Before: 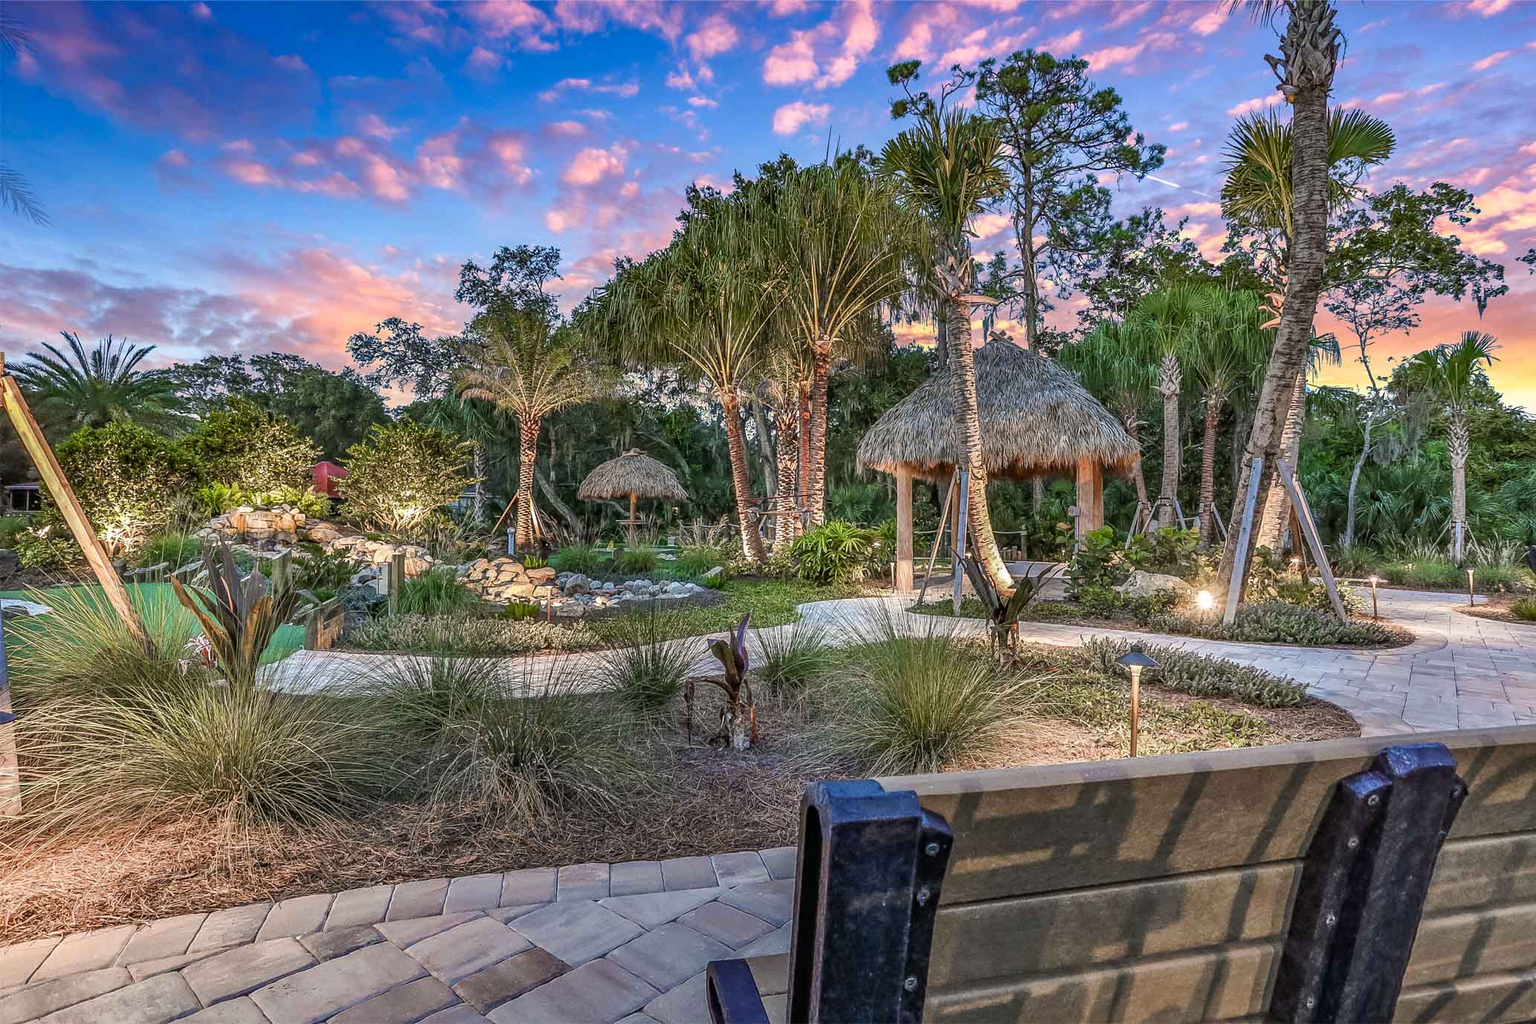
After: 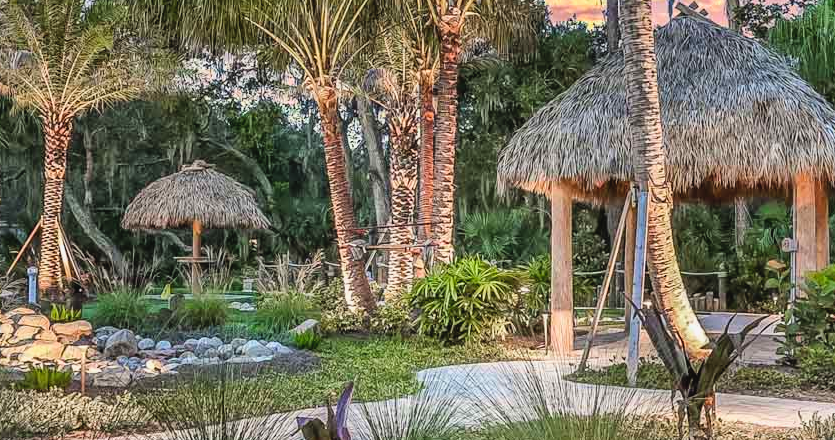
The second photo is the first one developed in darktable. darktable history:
contrast brightness saturation: contrast -0.11
tone curve: curves: ch0 [(0, 0) (0.004, 0.001) (0.133, 0.112) (0.325, 0.362) (0.832, 0.893) (1, 1)], color space Lab, linked channels, preserve colors none
crop: left 31.751%, top 32.172%, right 27.8%, bottom 35.83%
